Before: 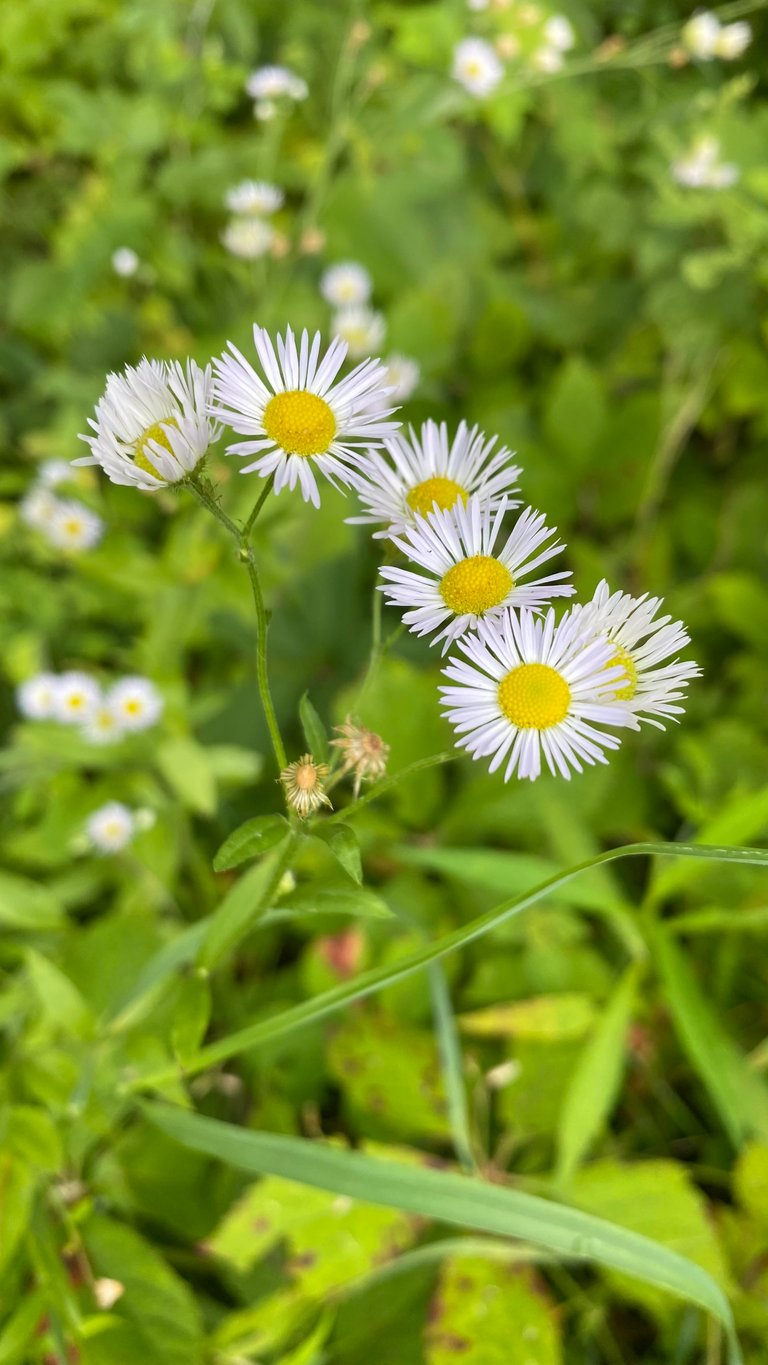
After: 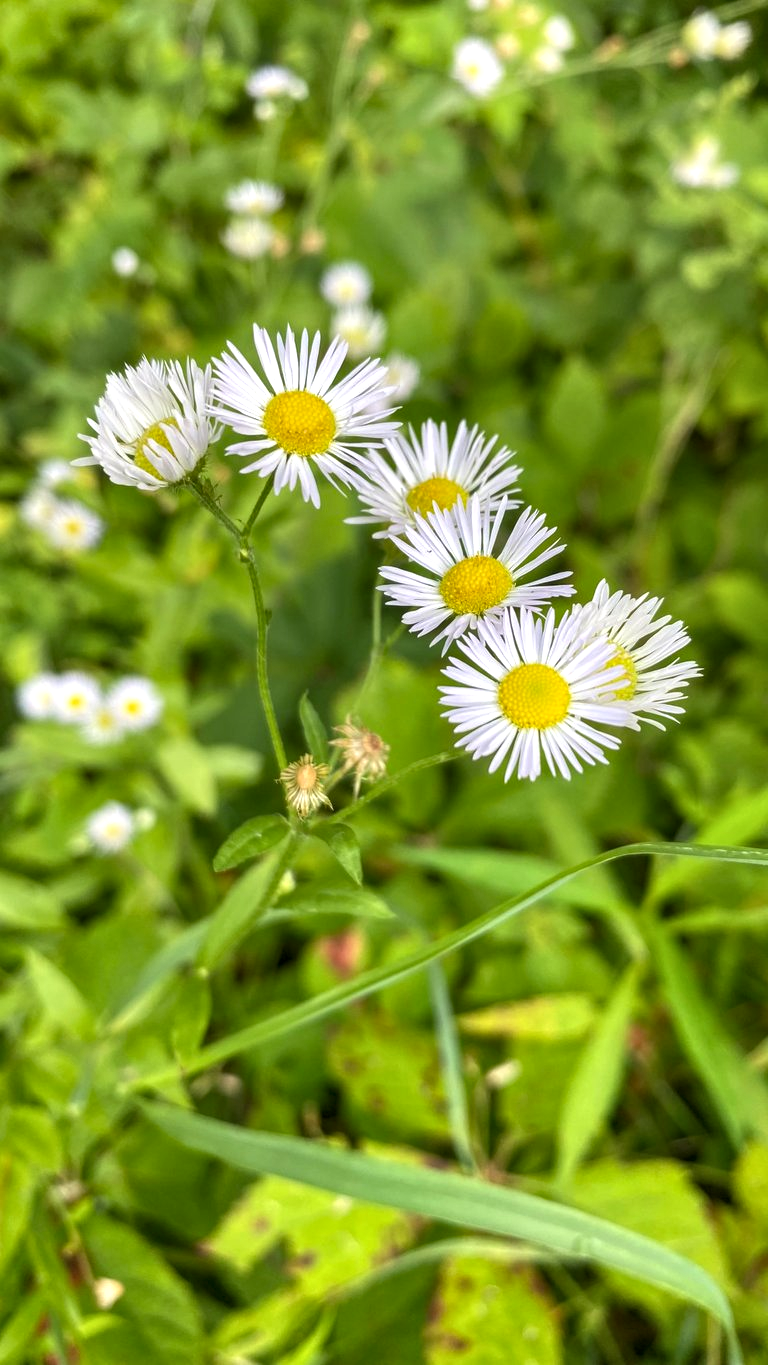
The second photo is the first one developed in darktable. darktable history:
local contrast: on, module defaults
exposure: exposure 0.228 EV, compensate exposure bias true, compensate highlight preservation false
shadows and highlights: radius 108.9, shadows 23.53, highlights -57.45, low approximation 0.01, soften with gaussian
